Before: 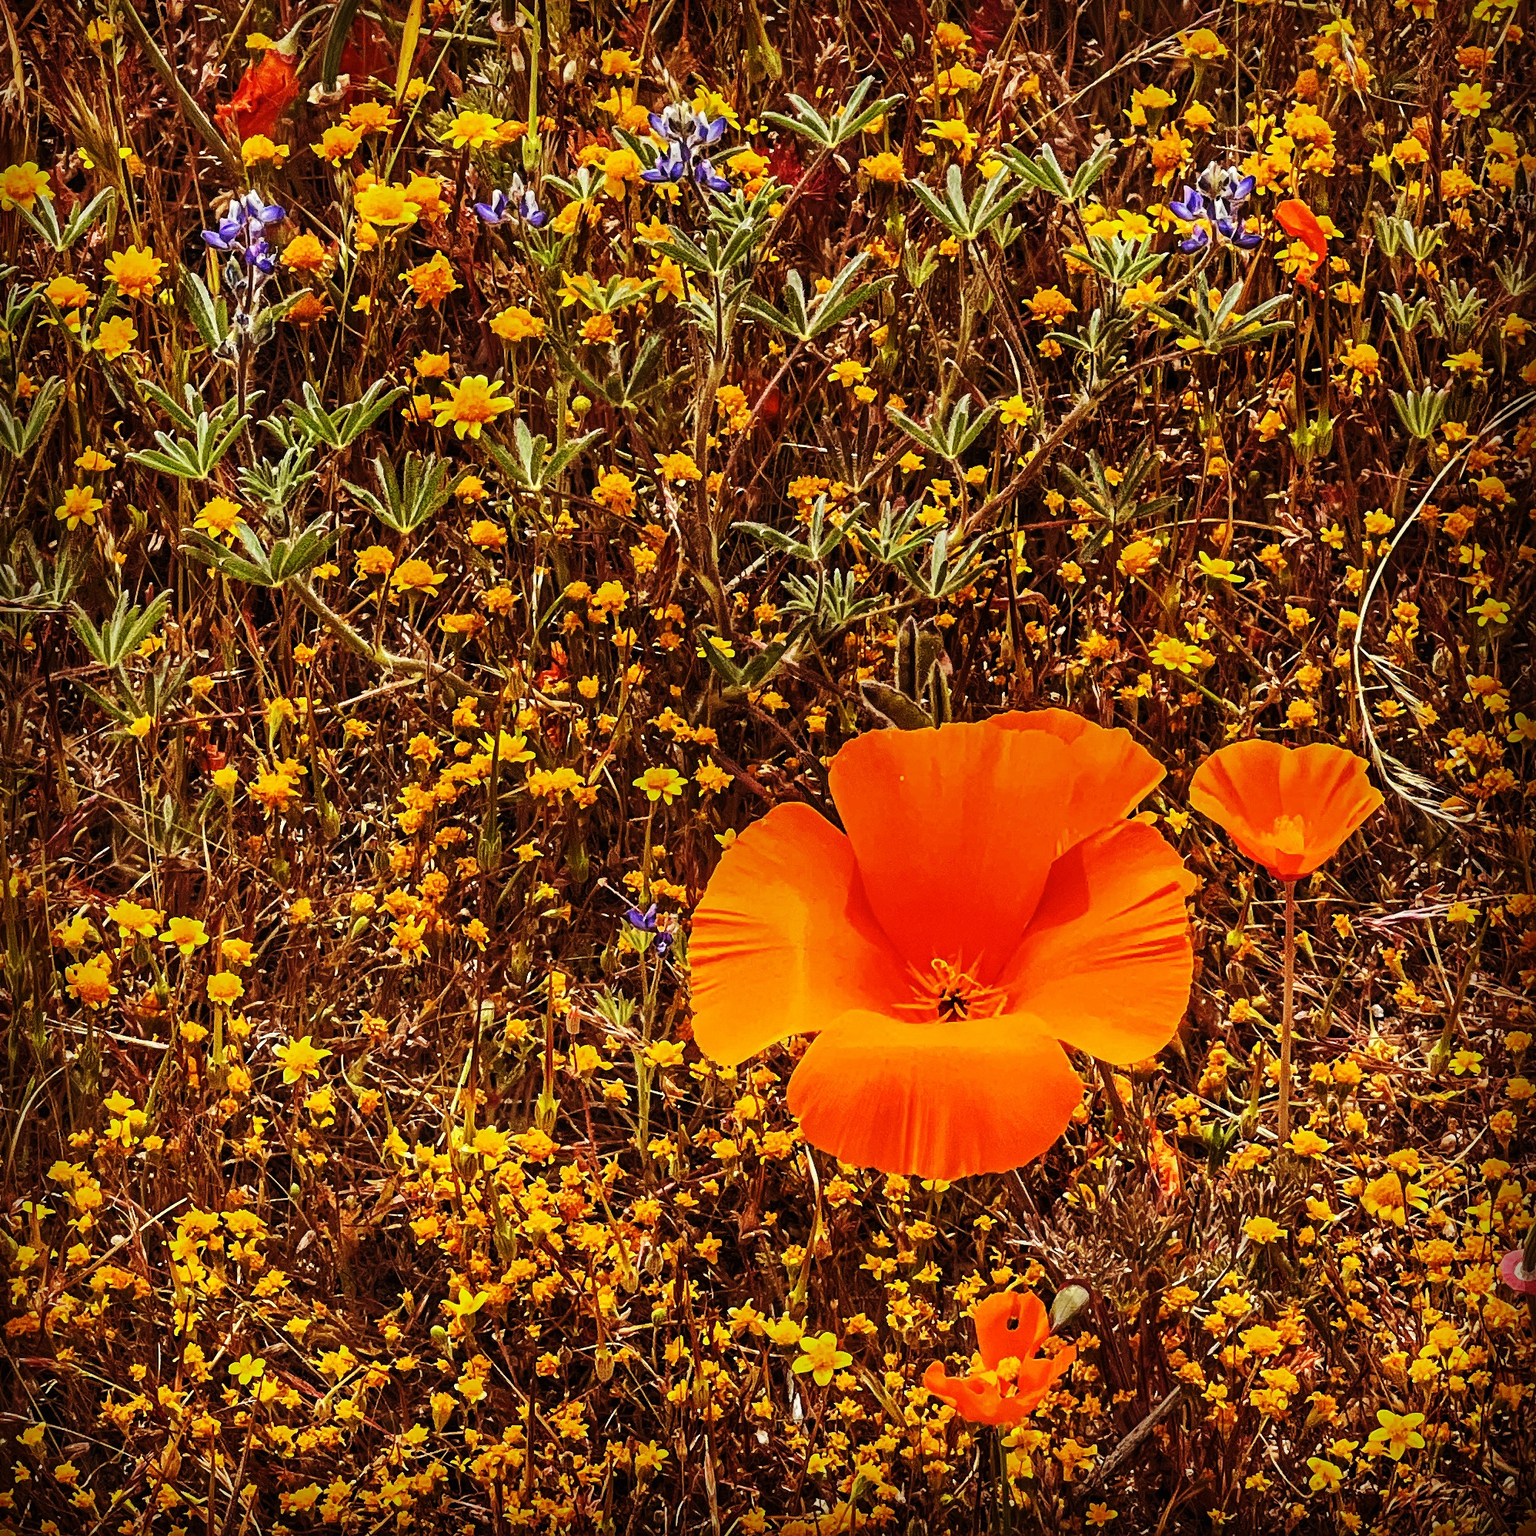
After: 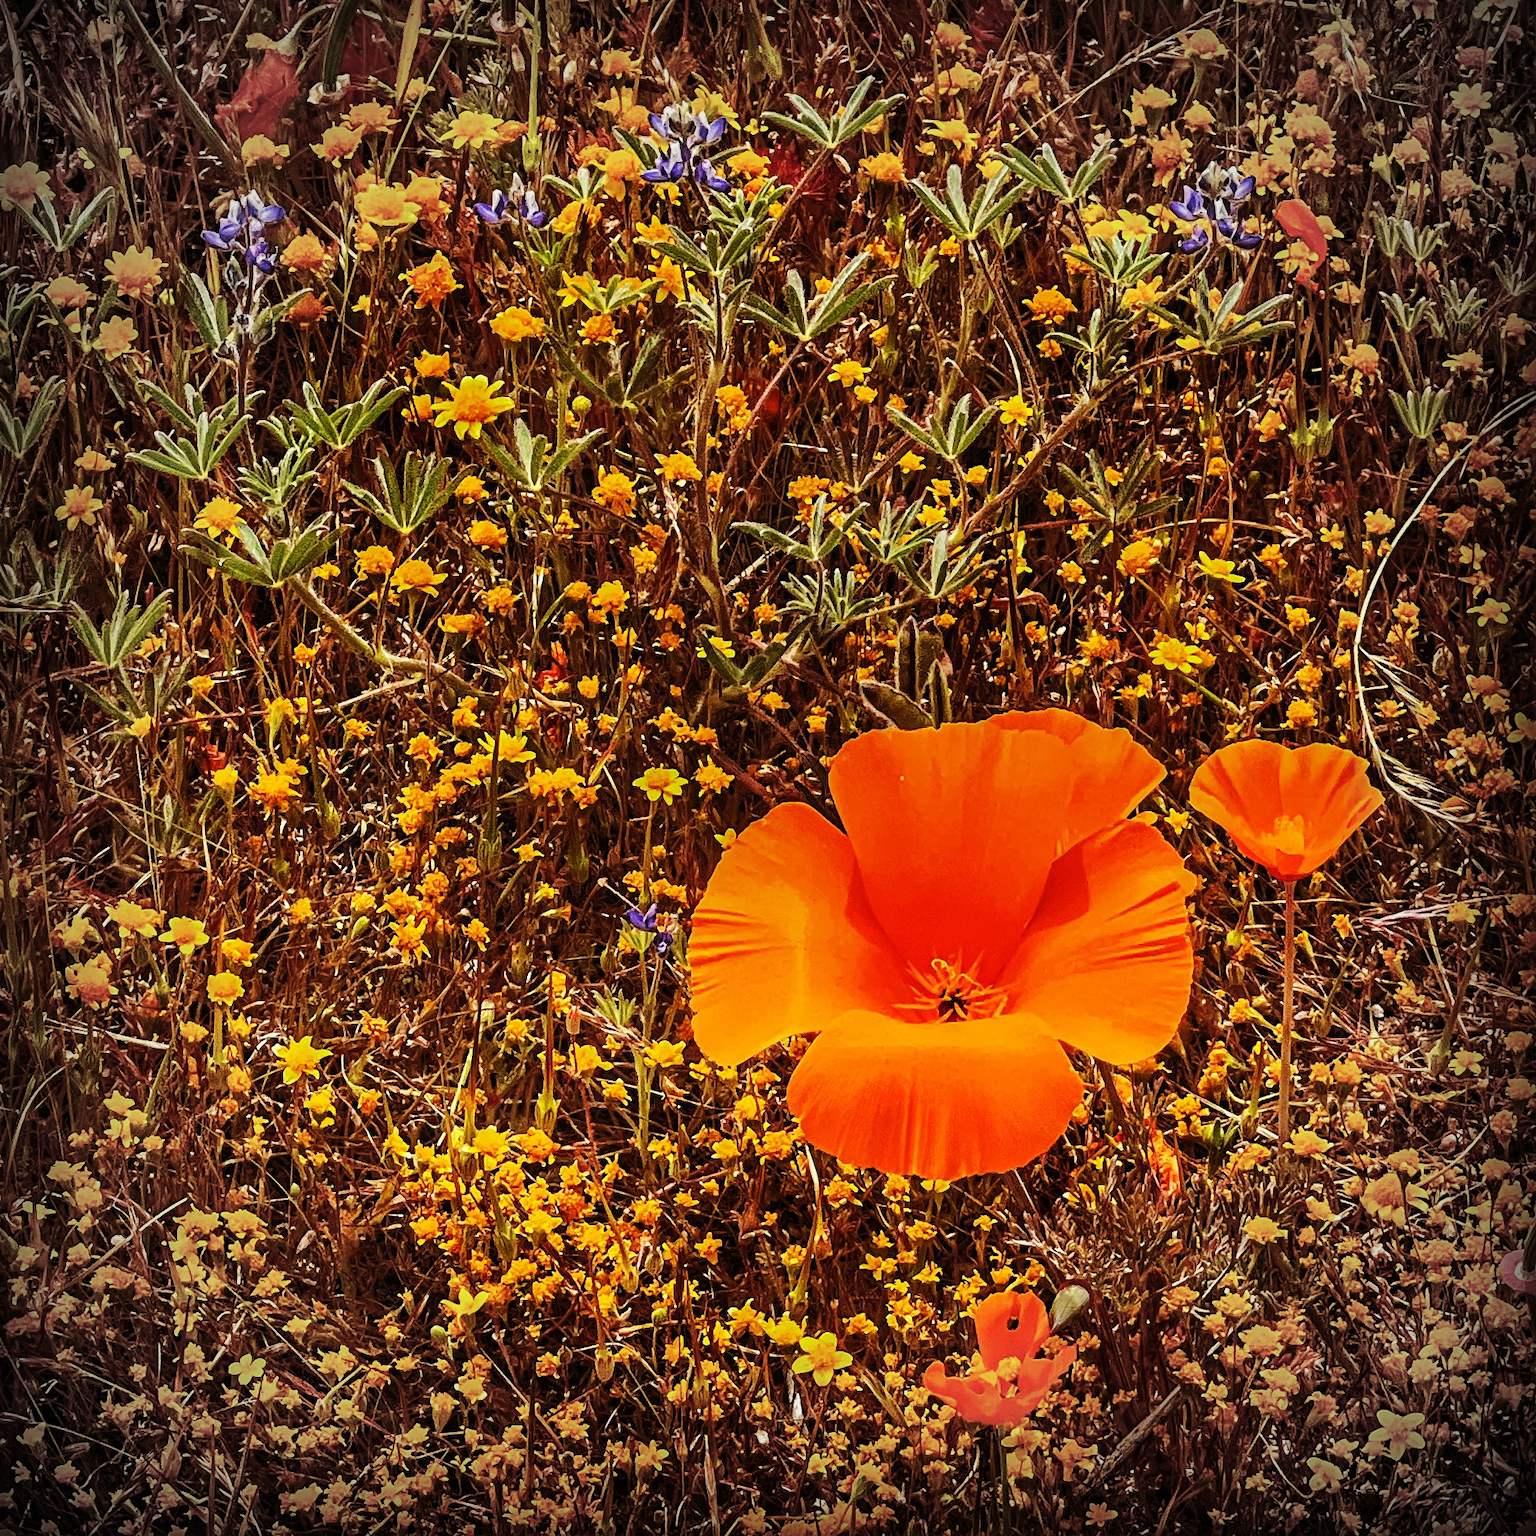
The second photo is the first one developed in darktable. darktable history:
vignetting: fall-off start 74.49%, fall-off radius 65.9%, brightness -0.628, saturation -0.68
